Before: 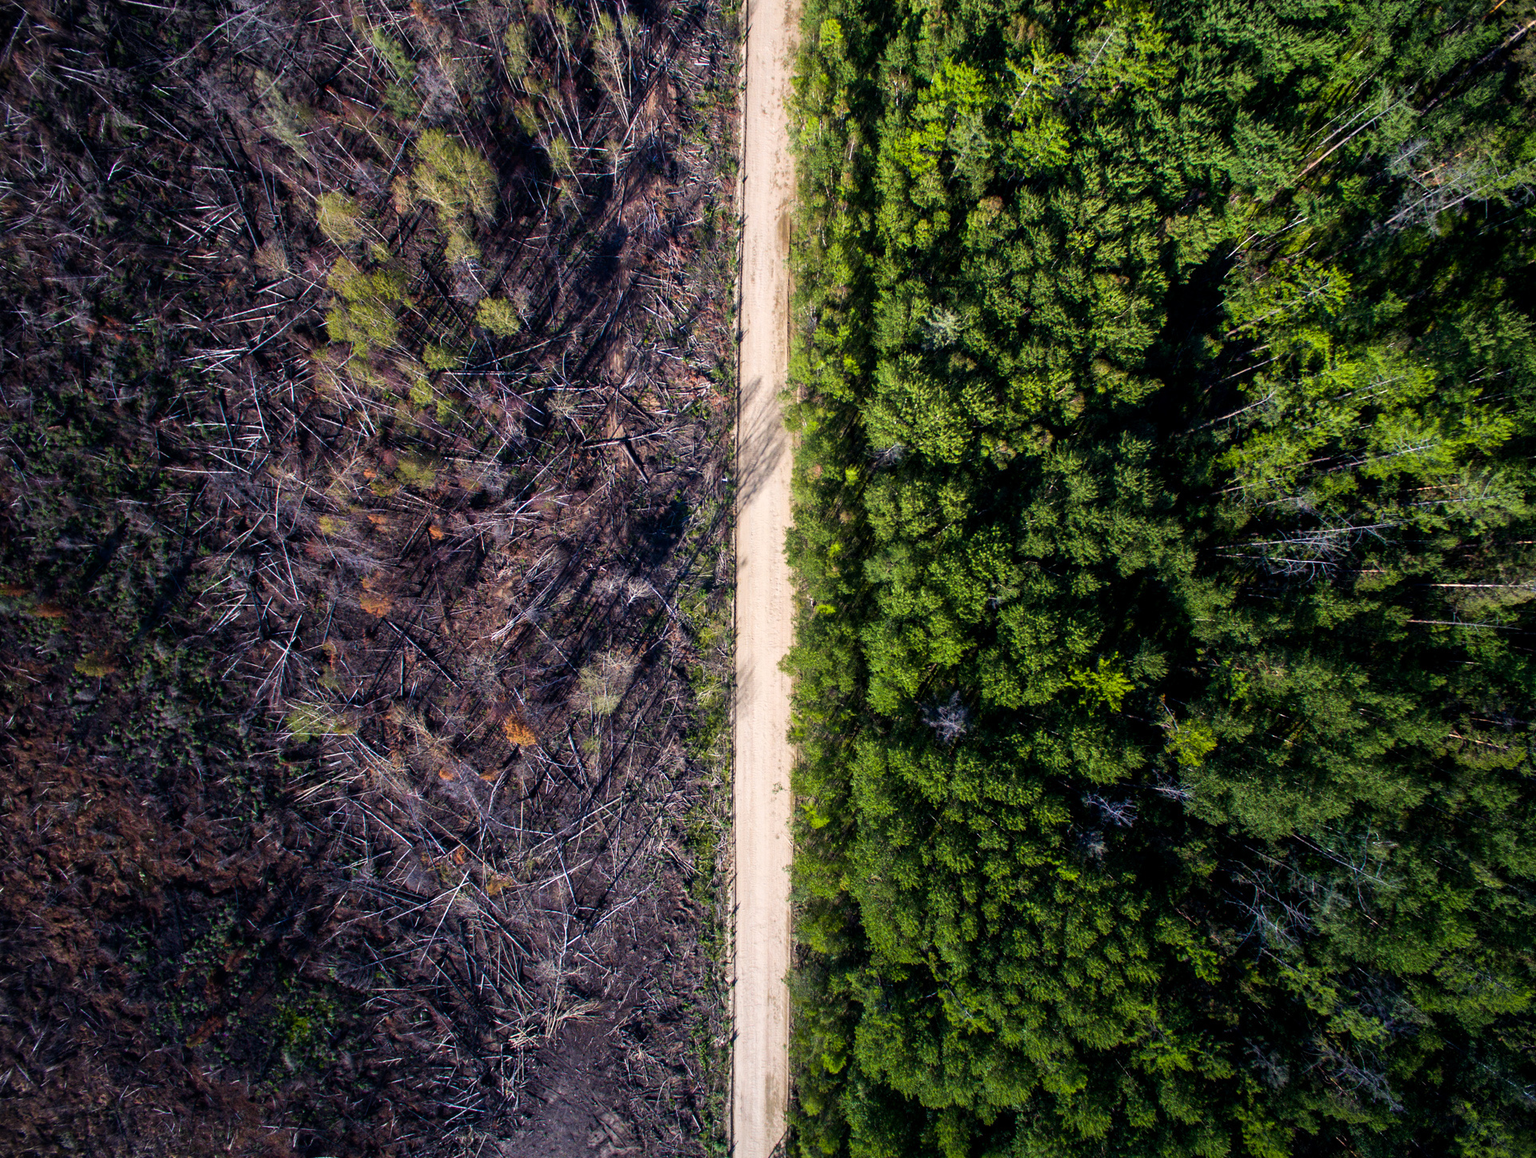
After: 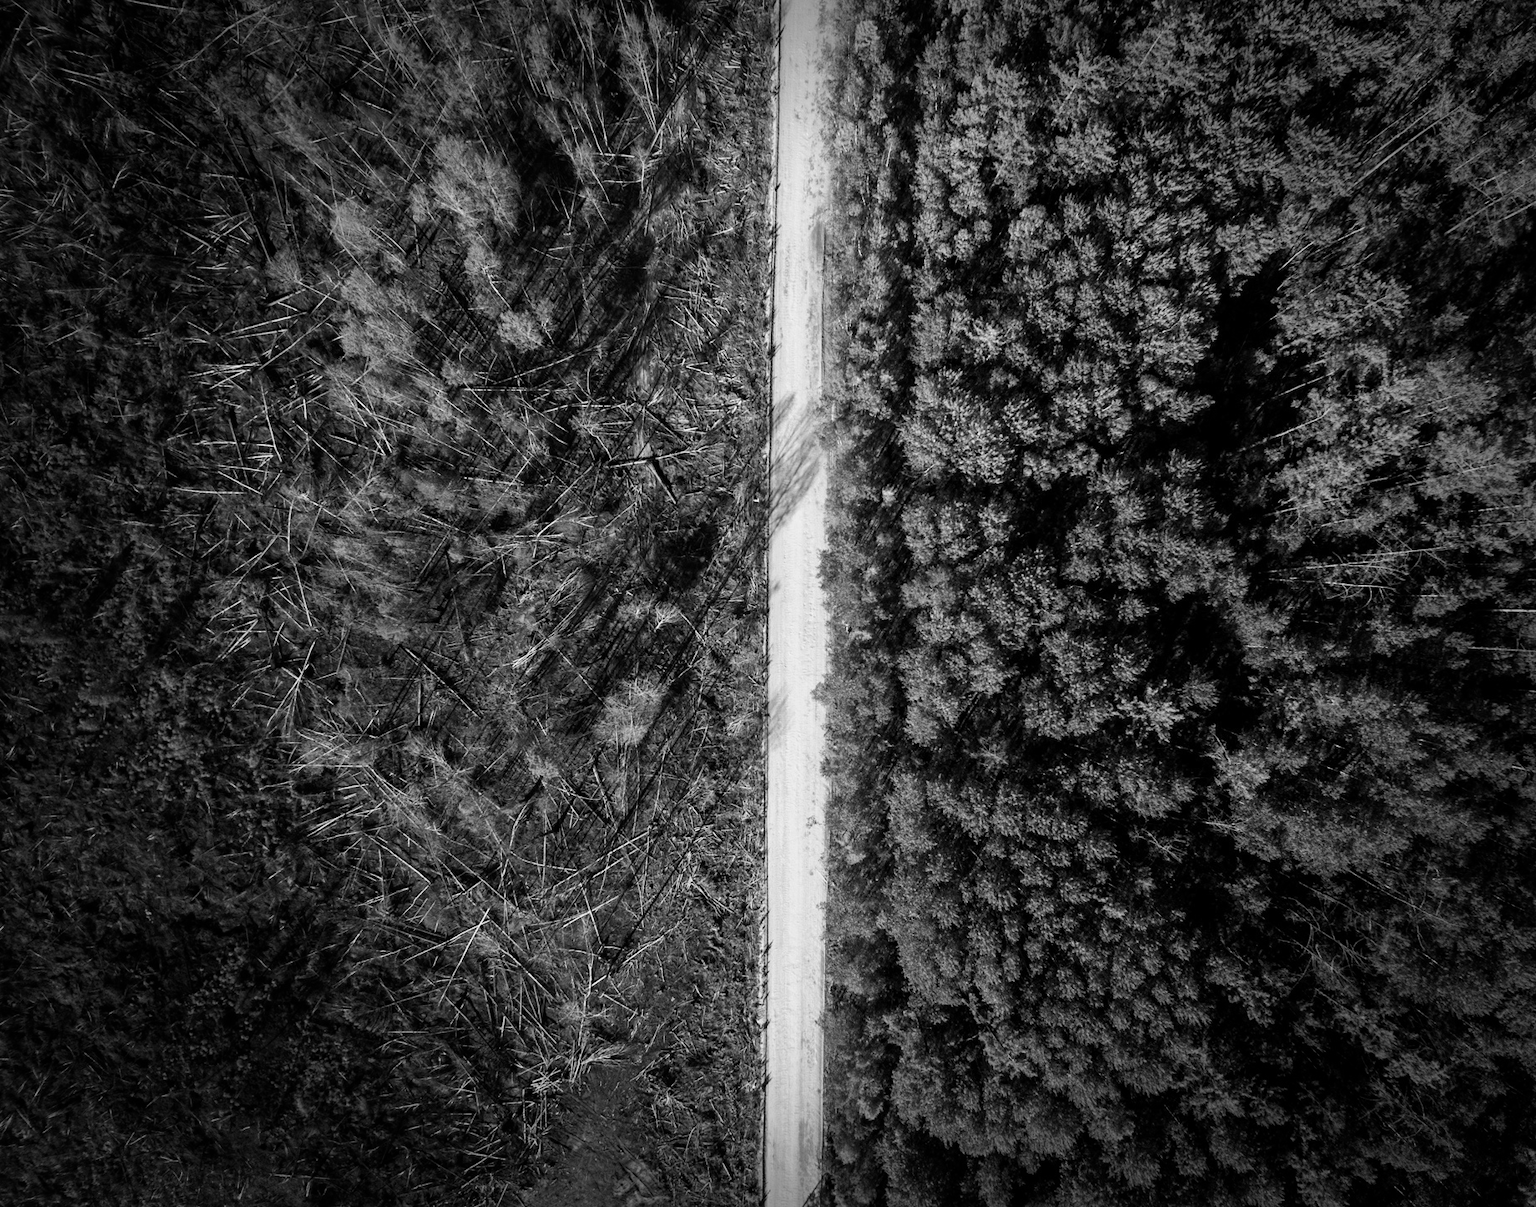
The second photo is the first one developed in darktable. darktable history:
crop: right 4.126%, bottom 0.031%
monochrome: a 32, b 64, size 2.3
vignetting: fall-off start 66.7%, fall-off radius 39.74%, brightness -0.576, saturation -0.258, automatic ratio true, width/height ratio 0.671, dithering 16-bit output
